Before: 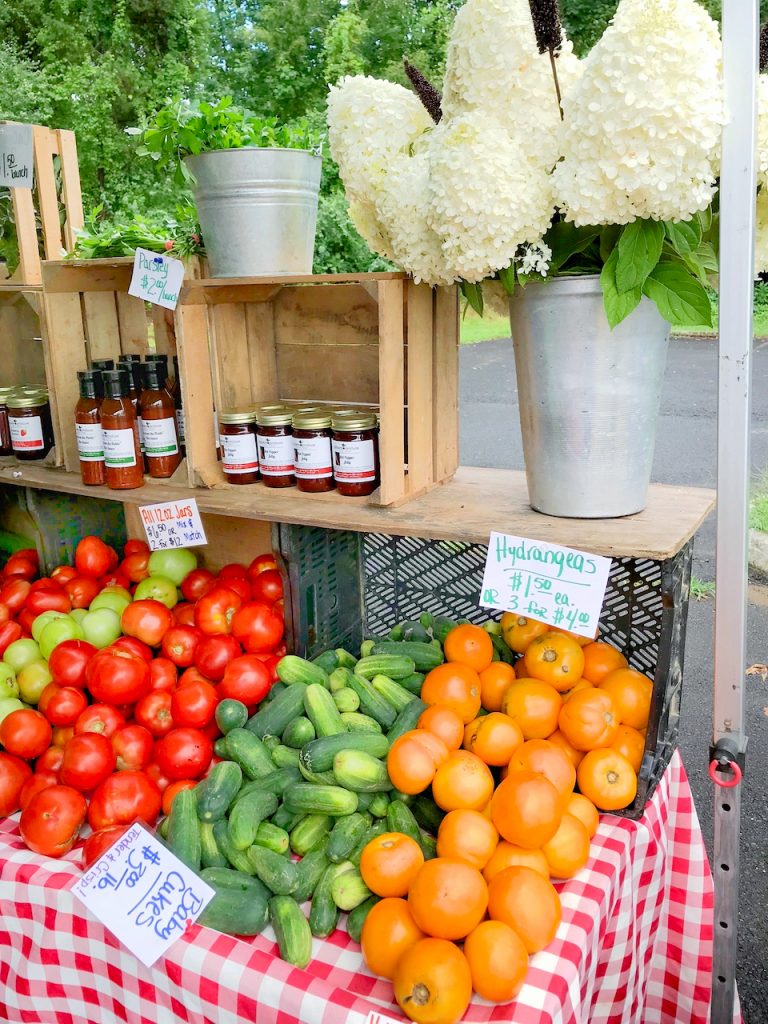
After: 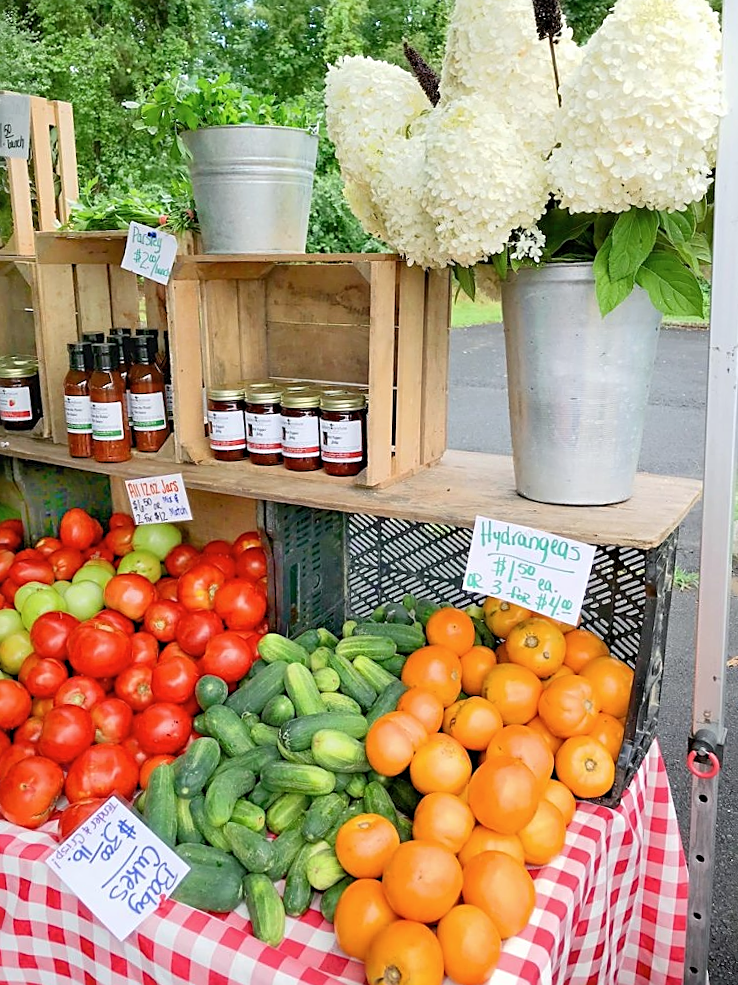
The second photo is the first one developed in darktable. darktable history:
crop and rotate: angle -1.71°
contrast brightness saturation: saturation -0.065
sharpen: on, module defaults
